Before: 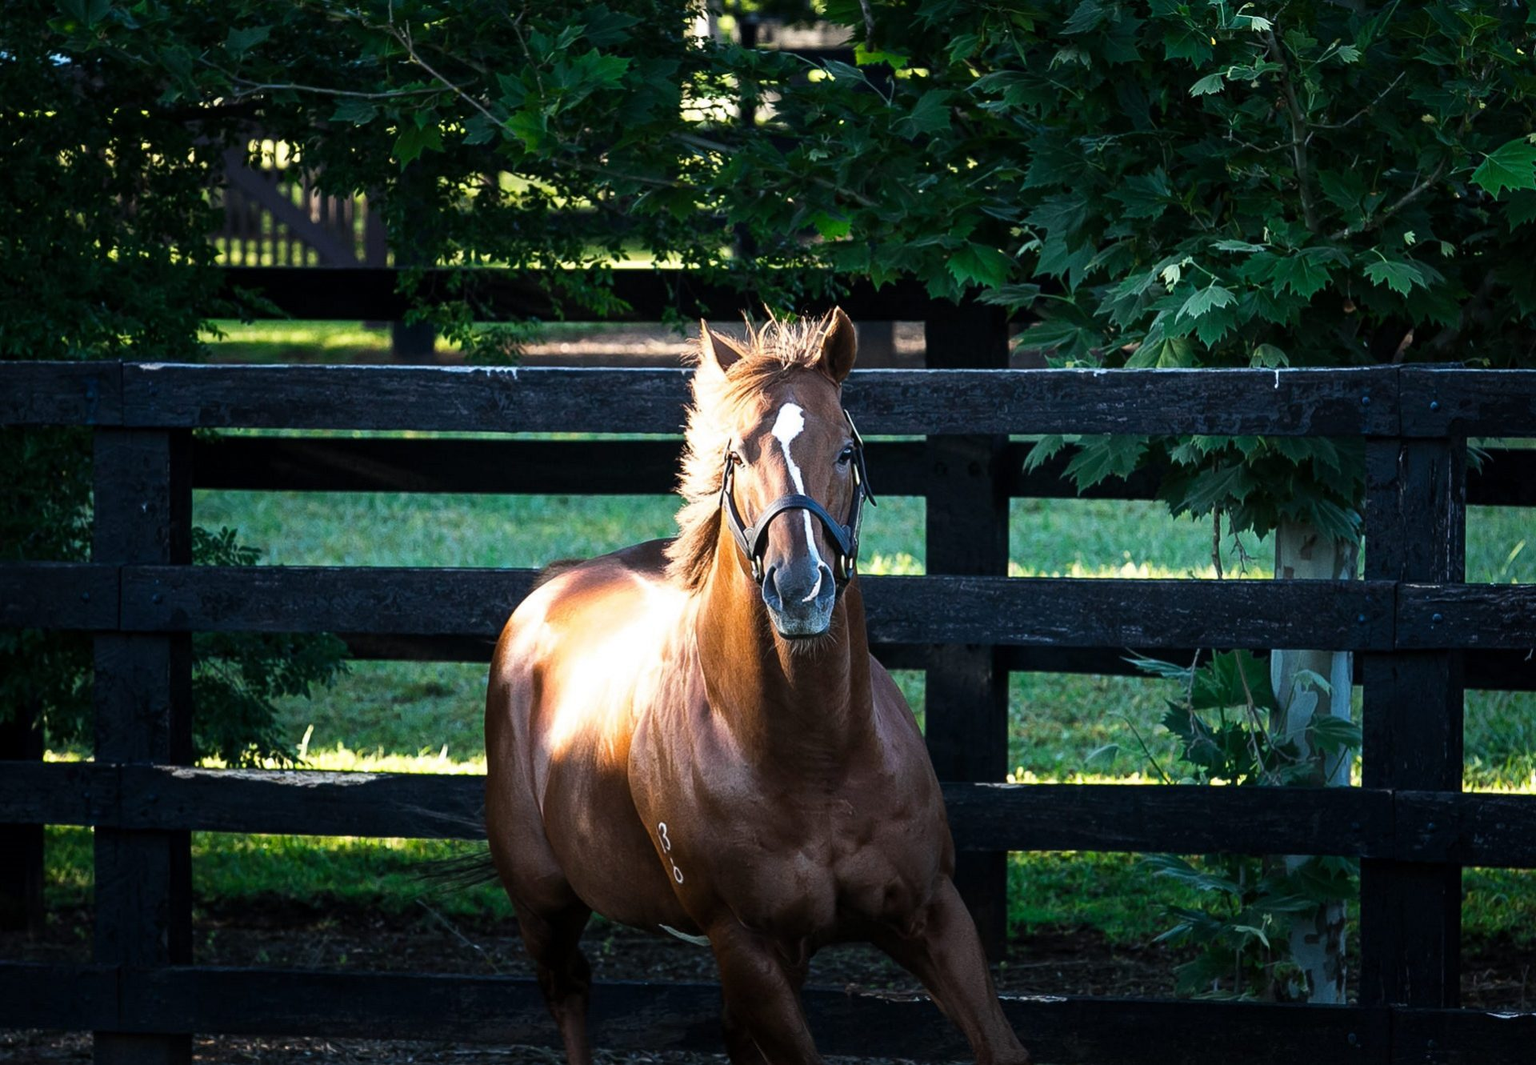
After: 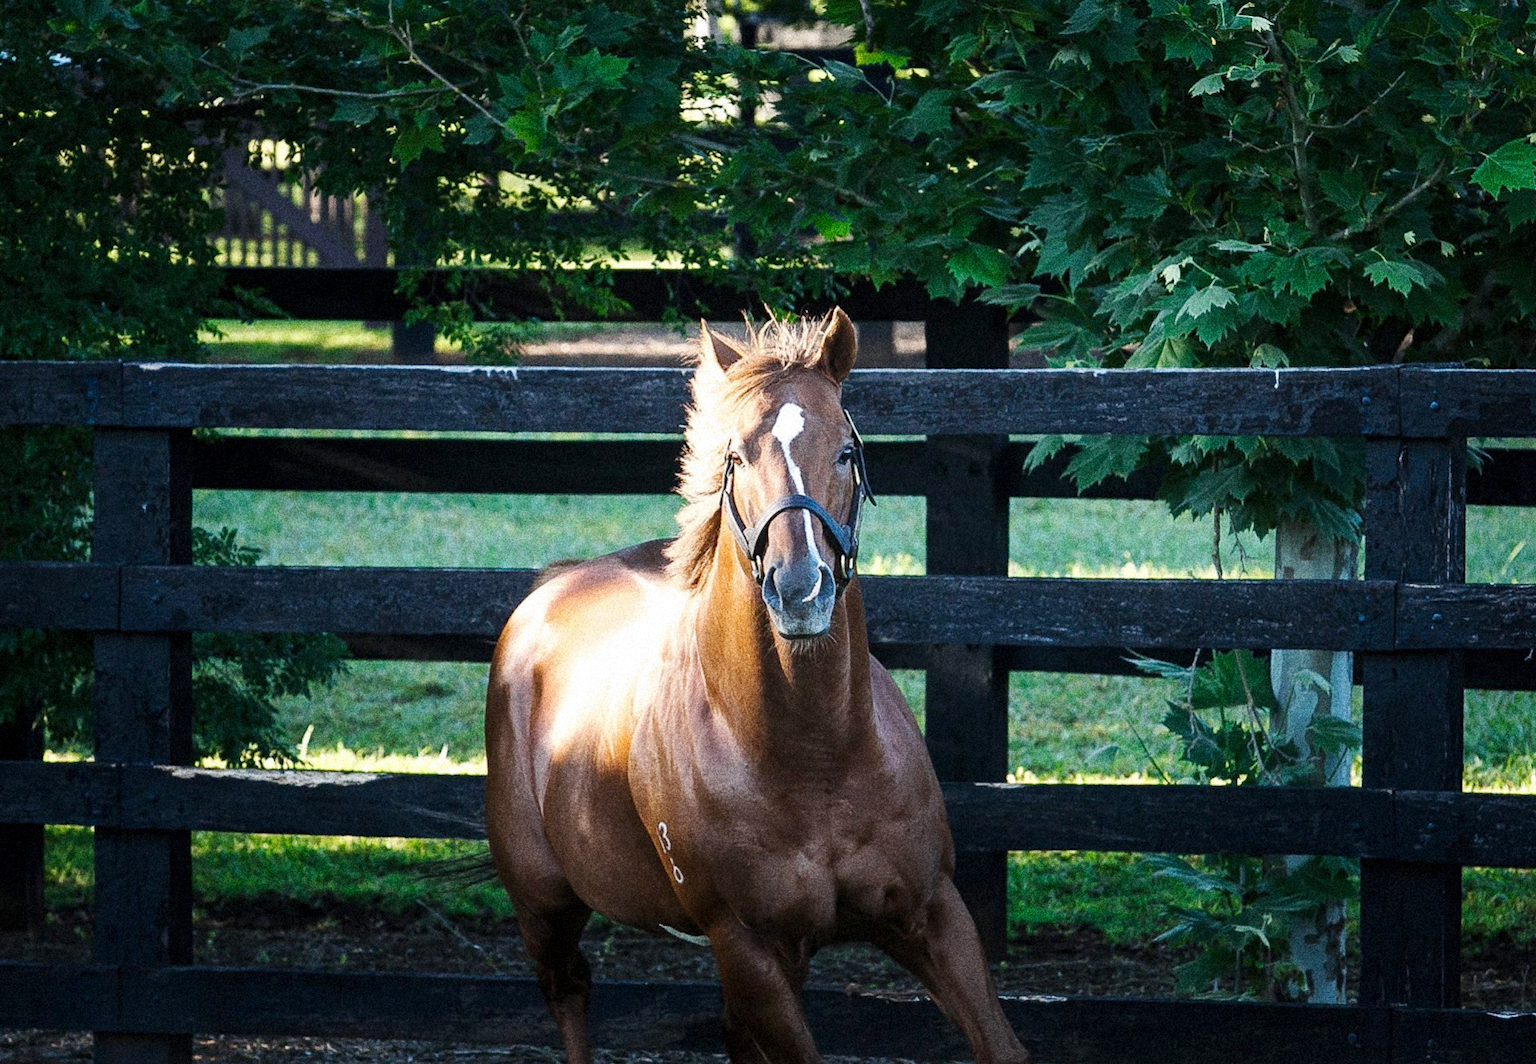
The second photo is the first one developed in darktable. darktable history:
grain: coarseness 14.49 ISO, strength 48.04%, mid-tones bias 35%
base curve: curves: ch0 [(0, 0) (0.158, 0.273) (0.879, 0.895) (1, 1)], preserve colors none
